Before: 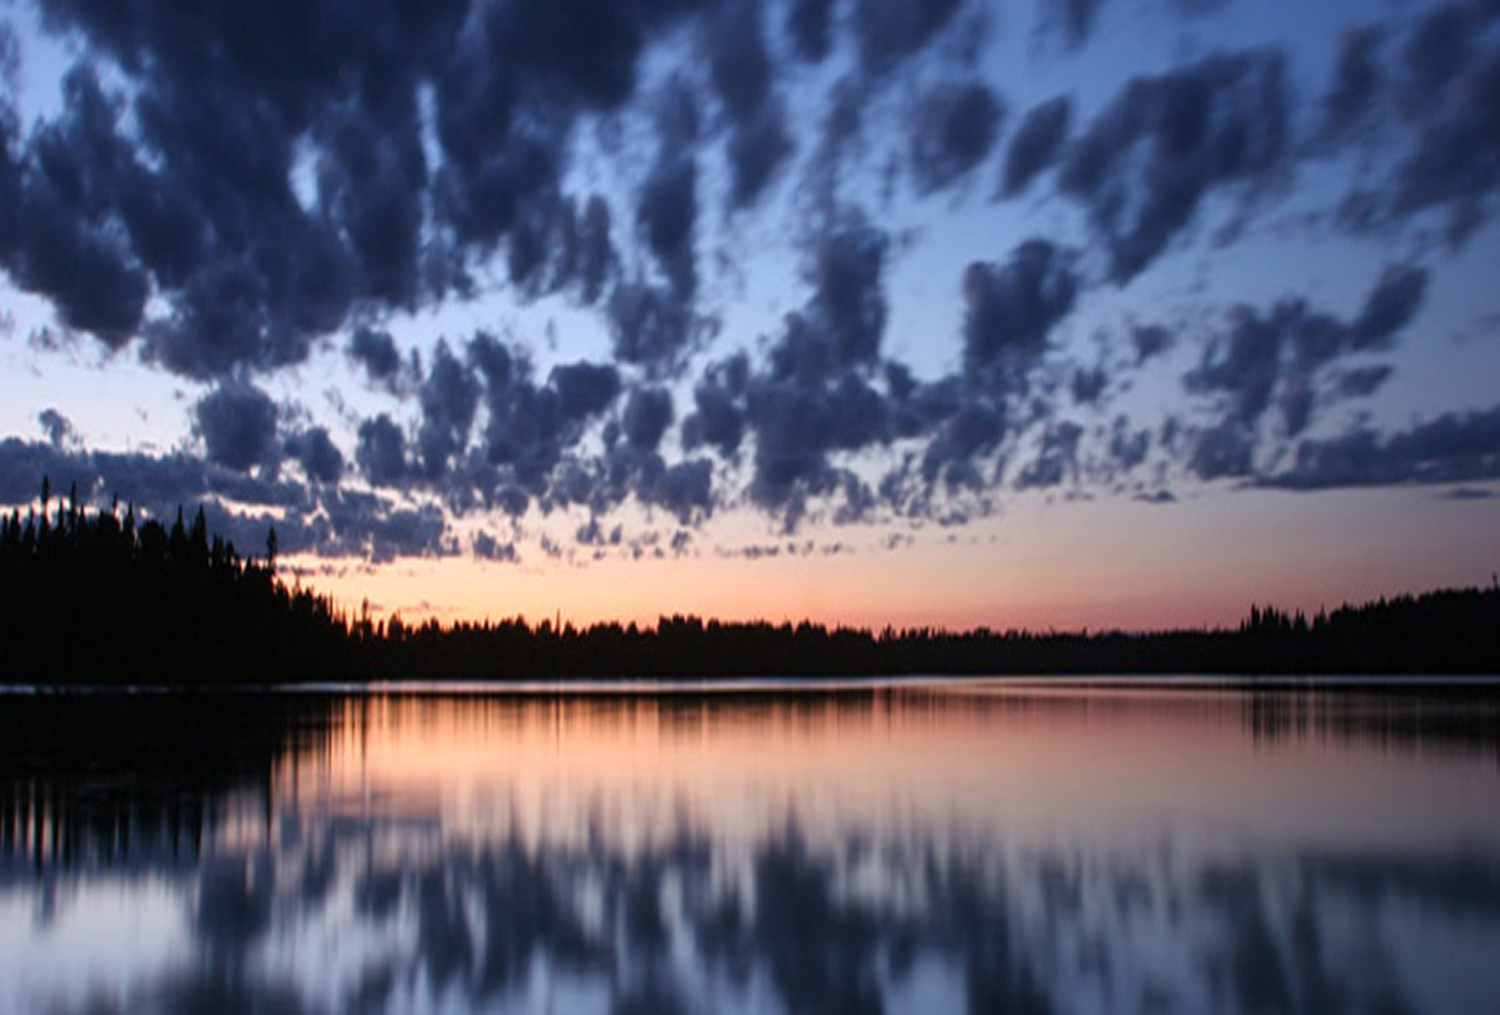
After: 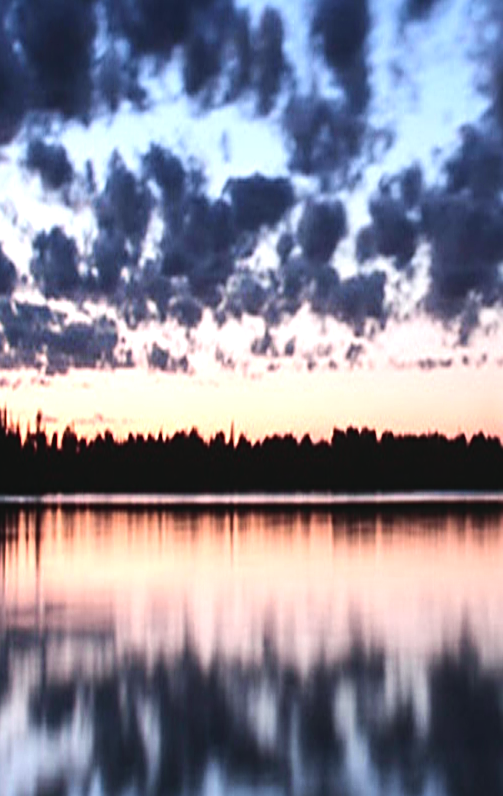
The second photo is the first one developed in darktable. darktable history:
crop and rotate: left 21.77%, top 18.528%, right 44.676%, bottom 2.997%
tone curve: curves: ch0 [(0, 0.046) (0.04, 0.074) (0.831, 0.861) (1, 1)]; ch1 [(0, 0) (0.146, 0.159) (0.338, 0.365) (0.417, 0.455) (0.489, 0.486) (0.504, 0.502) (0.529, 0.537) (0.563, 0.567) (1, 1)]; ch2 [(0, 0) (0.307, 0.298) (0.388, 0.375) (0.443, 0.456) (0.485, 0.492) (0.544, 0.525) (1, 1)], color space Lab, independent channels, preserve colors none
sharpen: on, module defaults
tone equalizer: -8 EV -0.75 EV, -7 EV -0.7 EV, -6 EV -0.6 EV, -5 EV -0.4 EV, -3 EV 0.4 EV, -2 EV 0.6 EV, -1 EV 0.7 EV, +0 EV 0.75 EV, edges refinement/feathering 500, mask exposure compensation -1.57 EV, preserve details no
